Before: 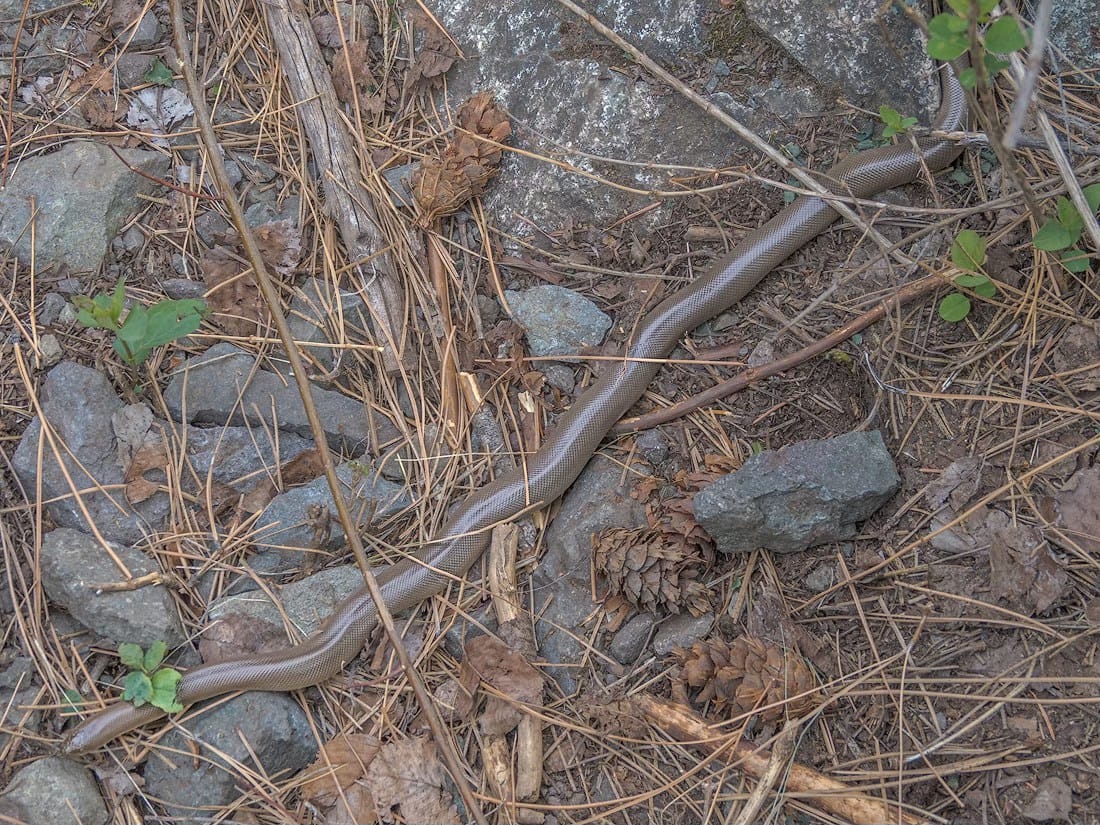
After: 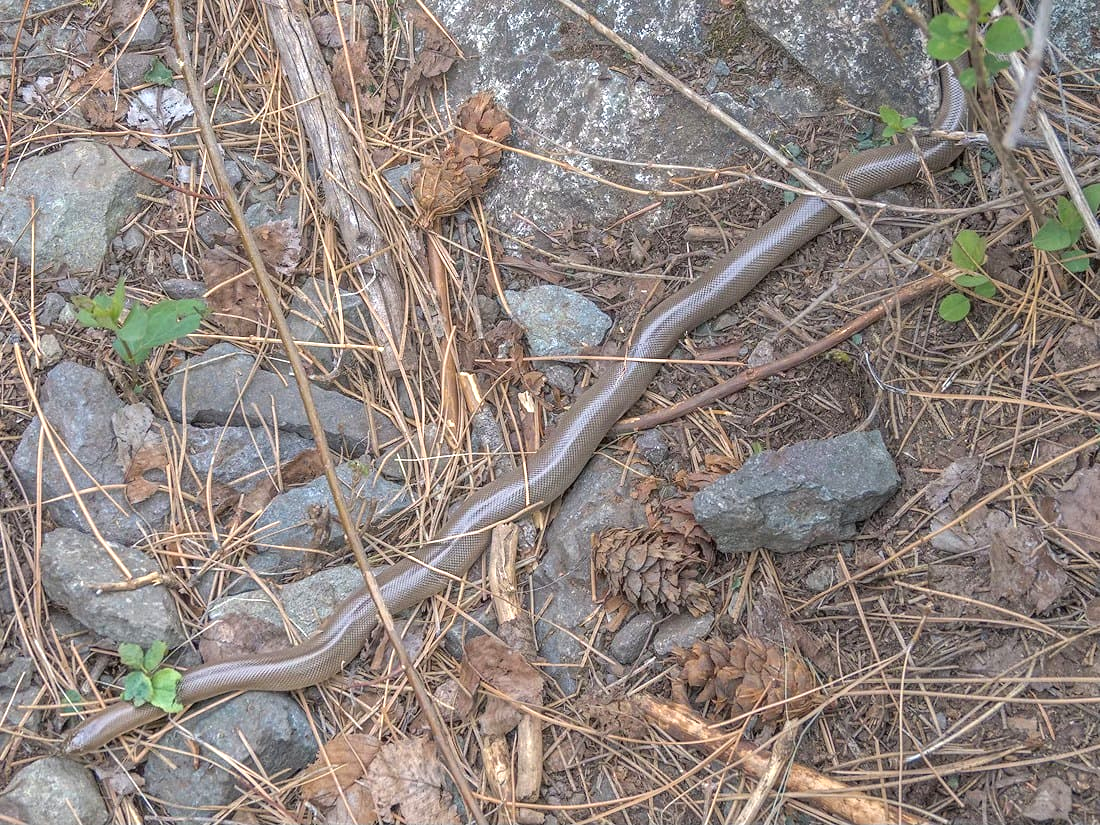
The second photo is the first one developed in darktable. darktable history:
exposure: black level correction 0, exposure 0.692 EV, compensate exposure bias true, compensate highlight preservation false
base curve: curves: ch0 [(0, 0) (0.472, 0.455) (1, 1)]
